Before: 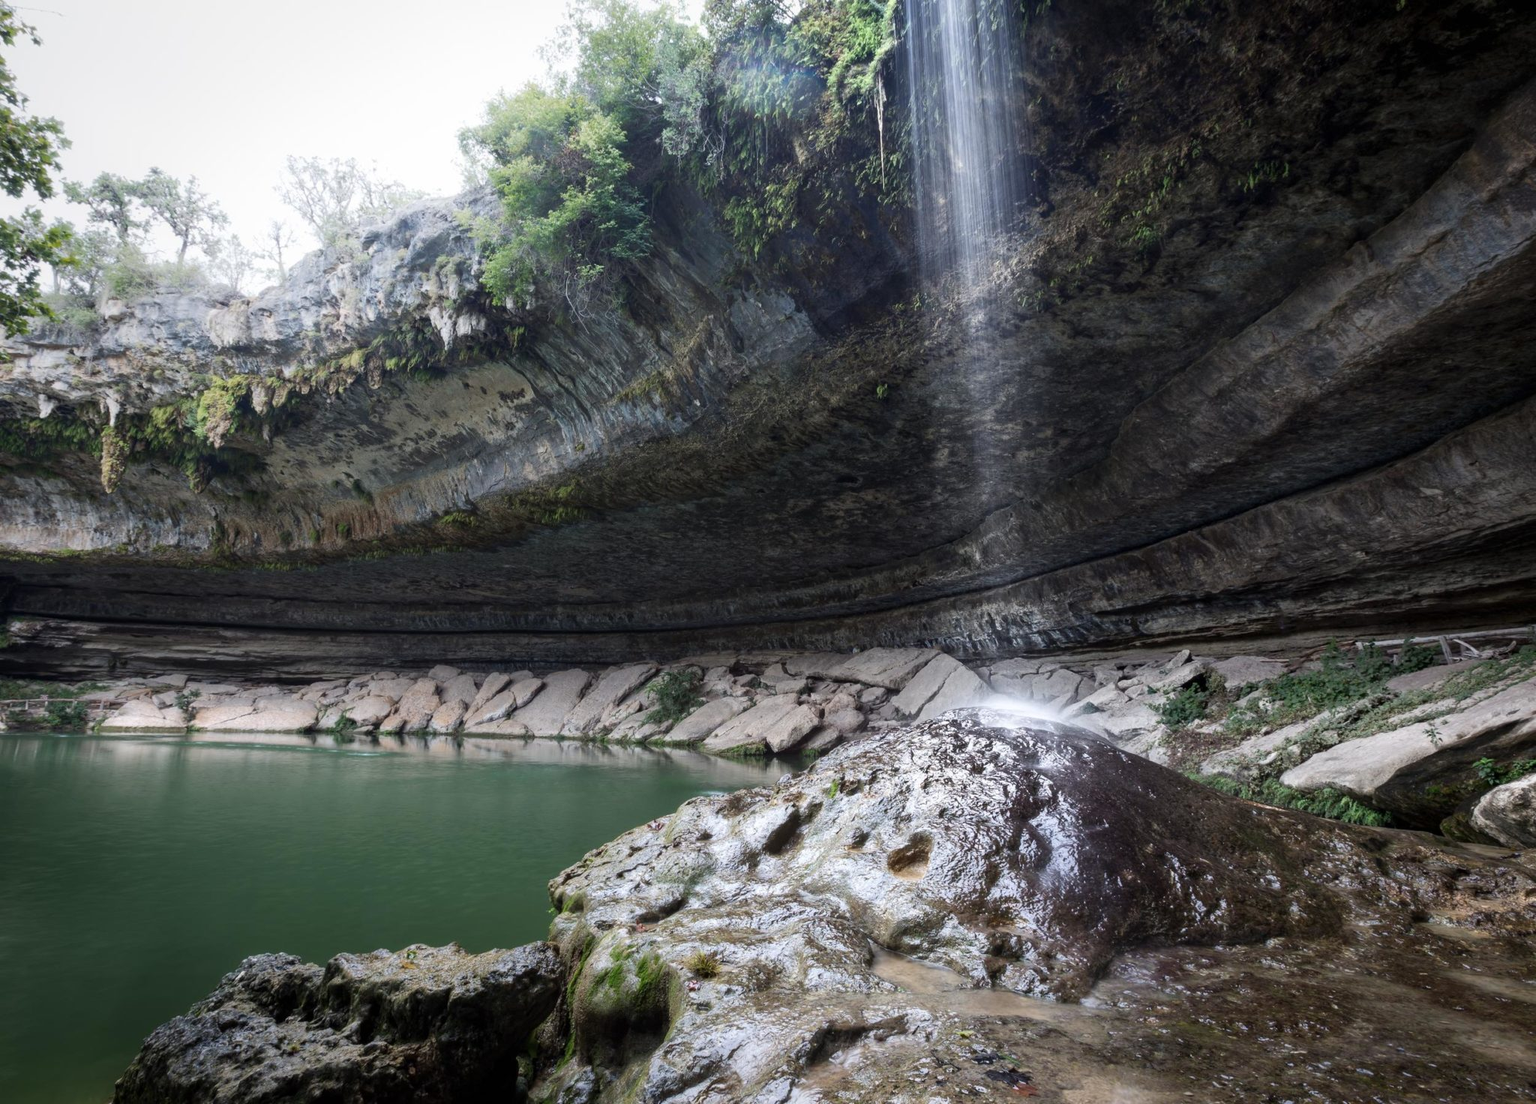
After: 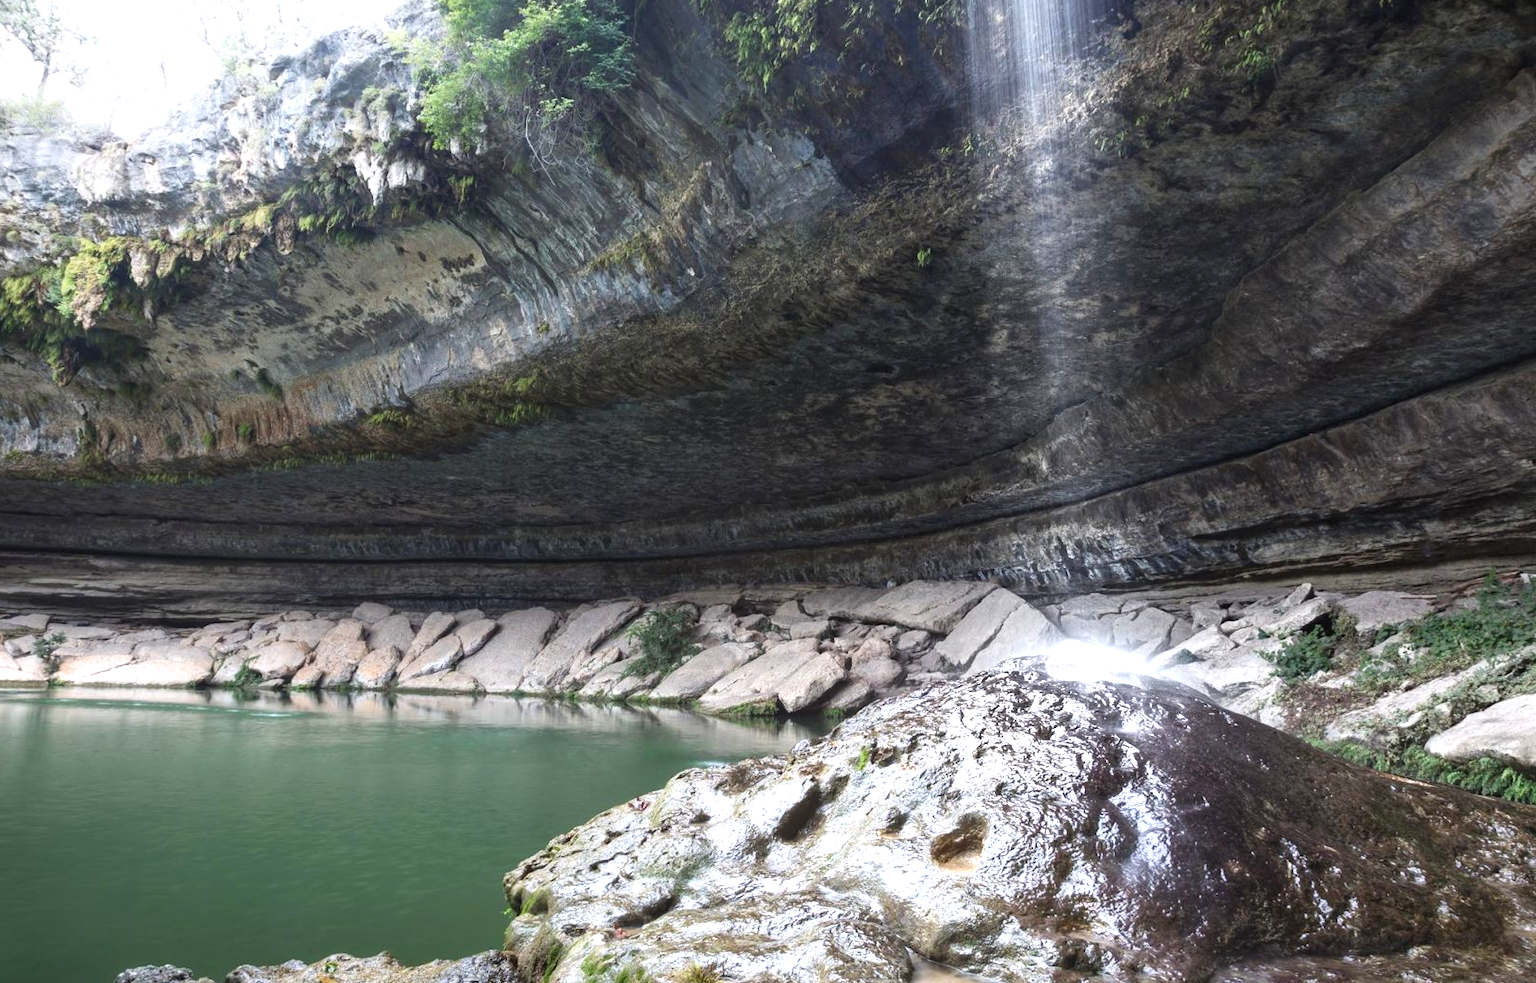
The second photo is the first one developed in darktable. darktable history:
crop: left 9.712%, top 16.928%, right 10.845%, bottom 12.332%
exposure: black level correction -0.002, exposure 0.708 EV, compensate exposure bias true, compensate highlight preservation false
